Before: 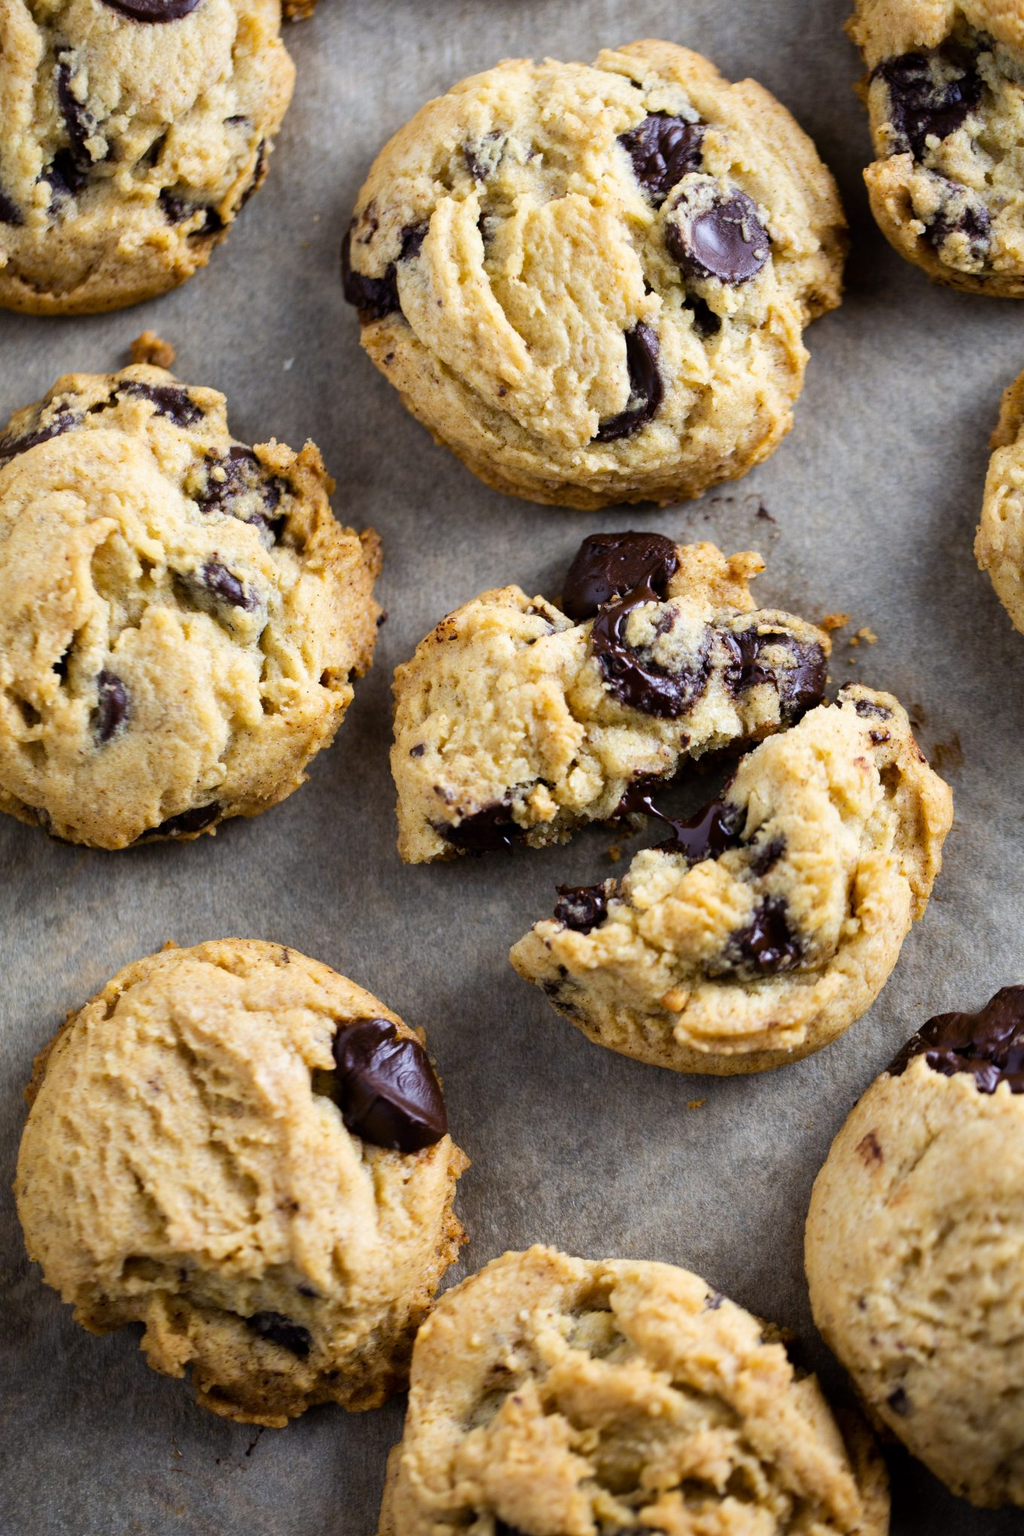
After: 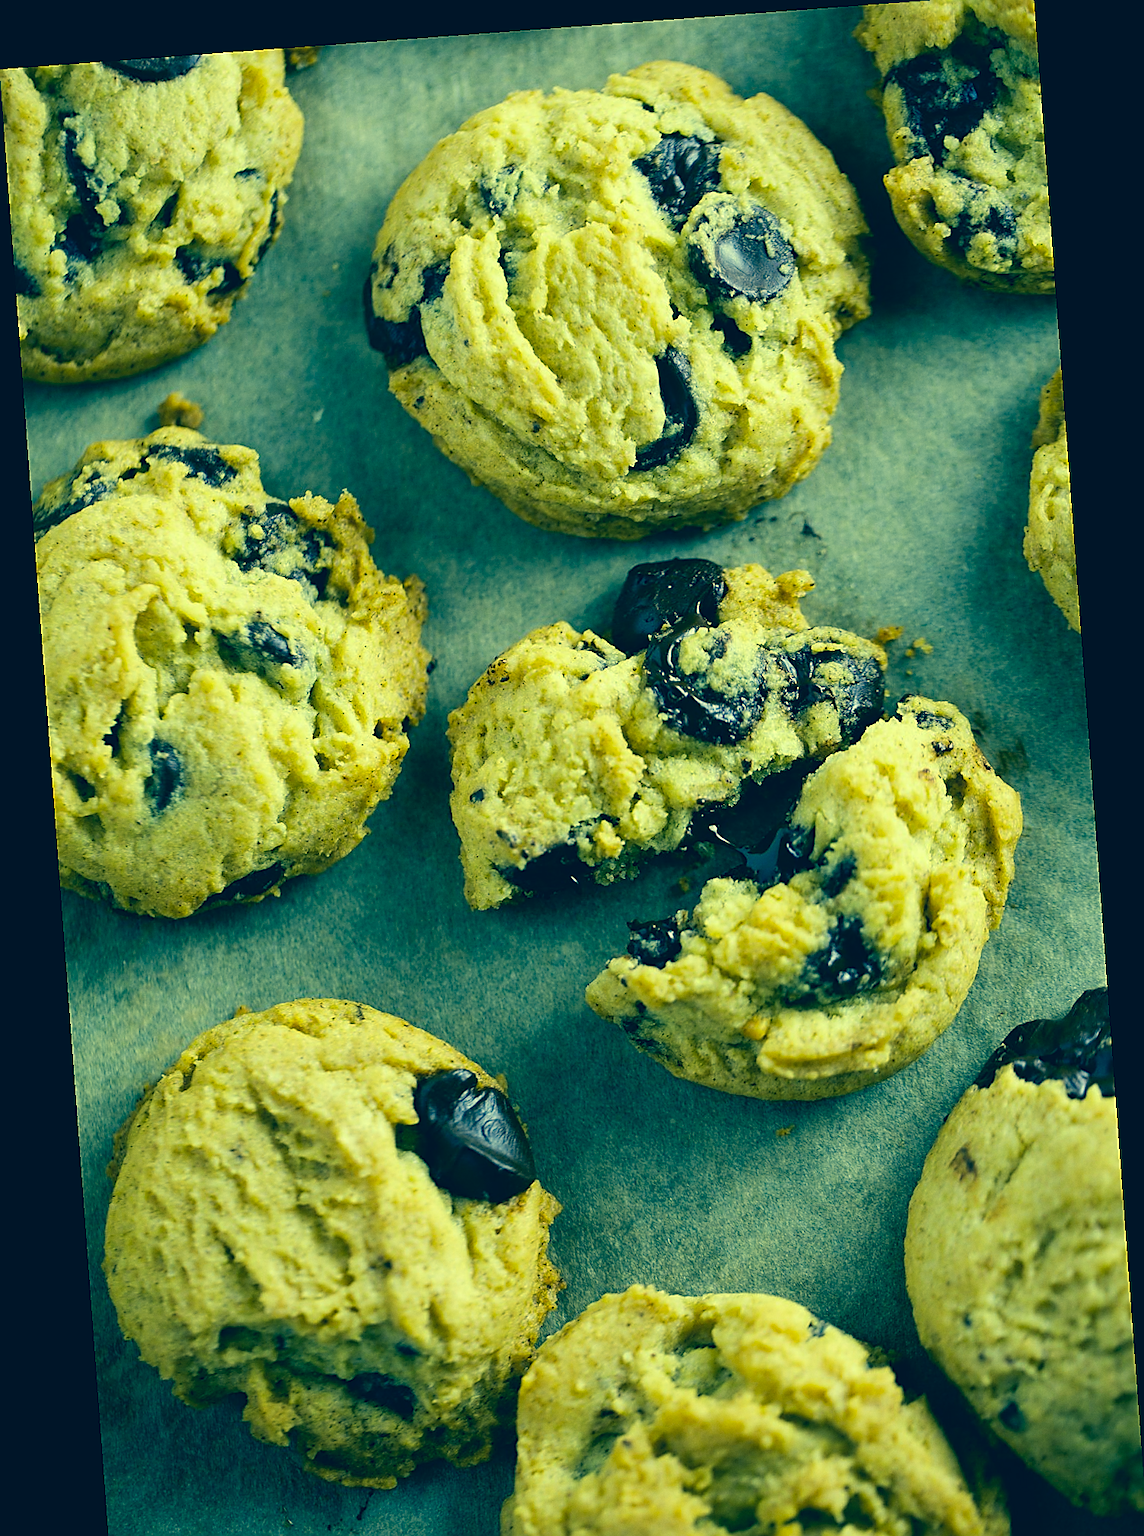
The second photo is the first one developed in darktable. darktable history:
color correction: highlights a* -15.58, highlights b* 40, shadows a* -40, shadows b* -26.18
sharpen: radius 1.4, amount 1.25, threshold 0.7
grain: coarseness 0.09 ISO, strength 10%
crop: top 0.448%, right 0.264%, bottom 5.045%
rotate and perspective: rotation -4.25°, automatic cropping off
